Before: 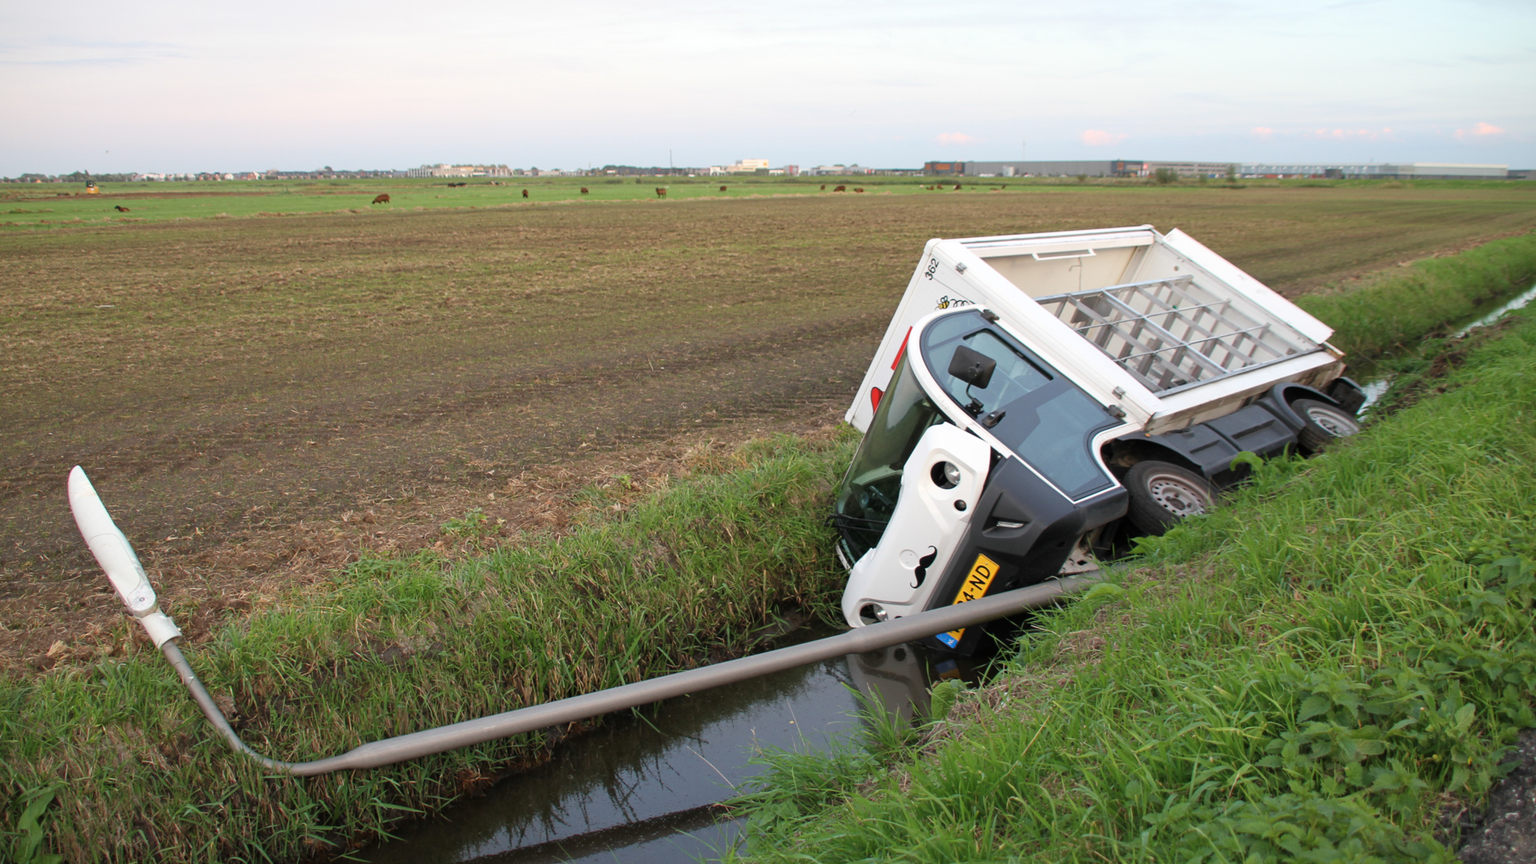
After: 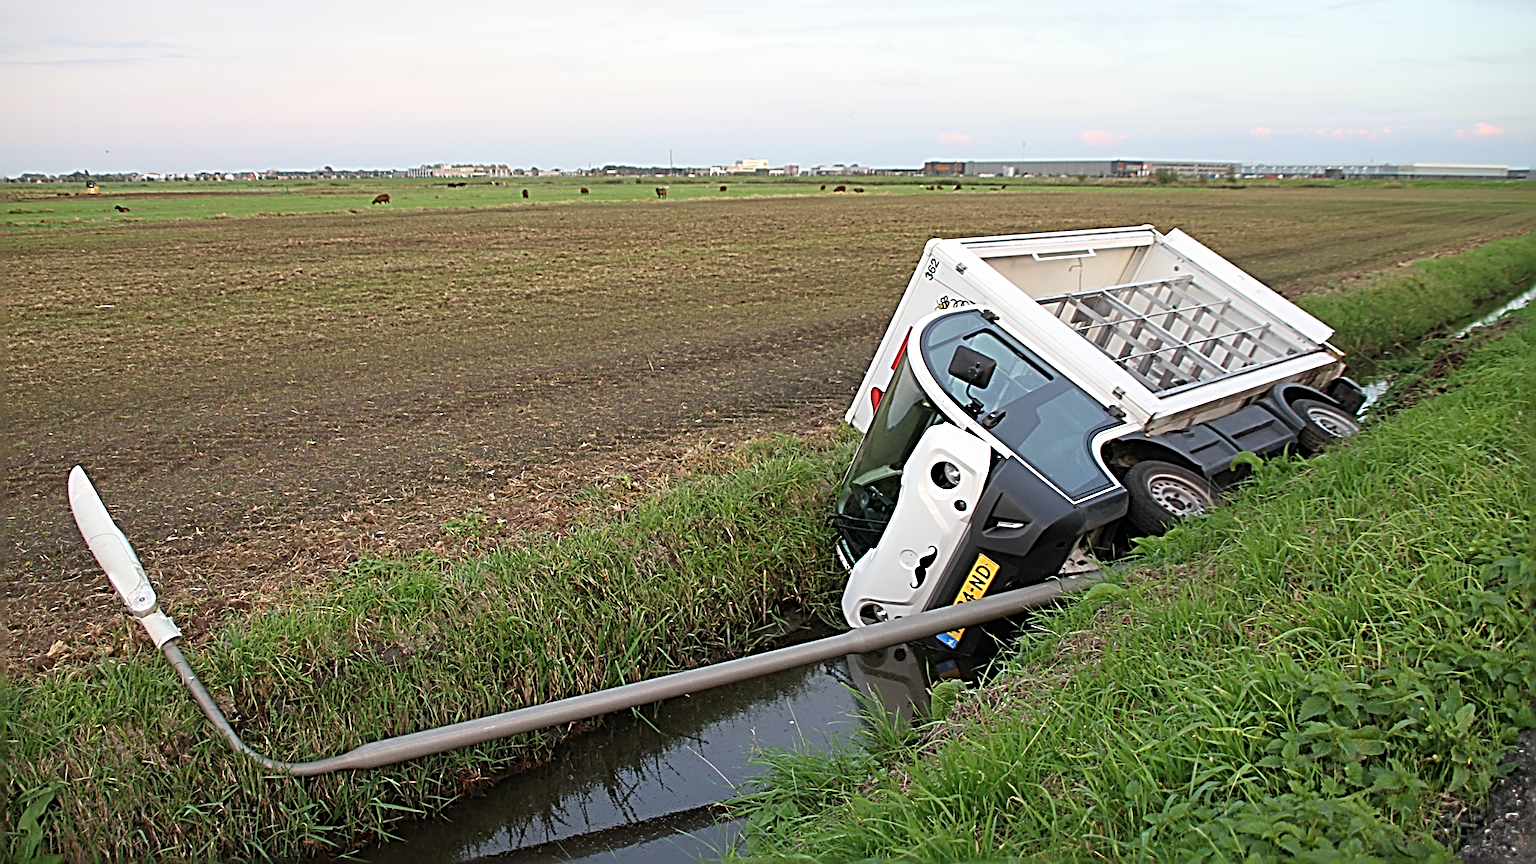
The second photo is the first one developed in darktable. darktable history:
sharpen: radius 3.205, amount 1.715
